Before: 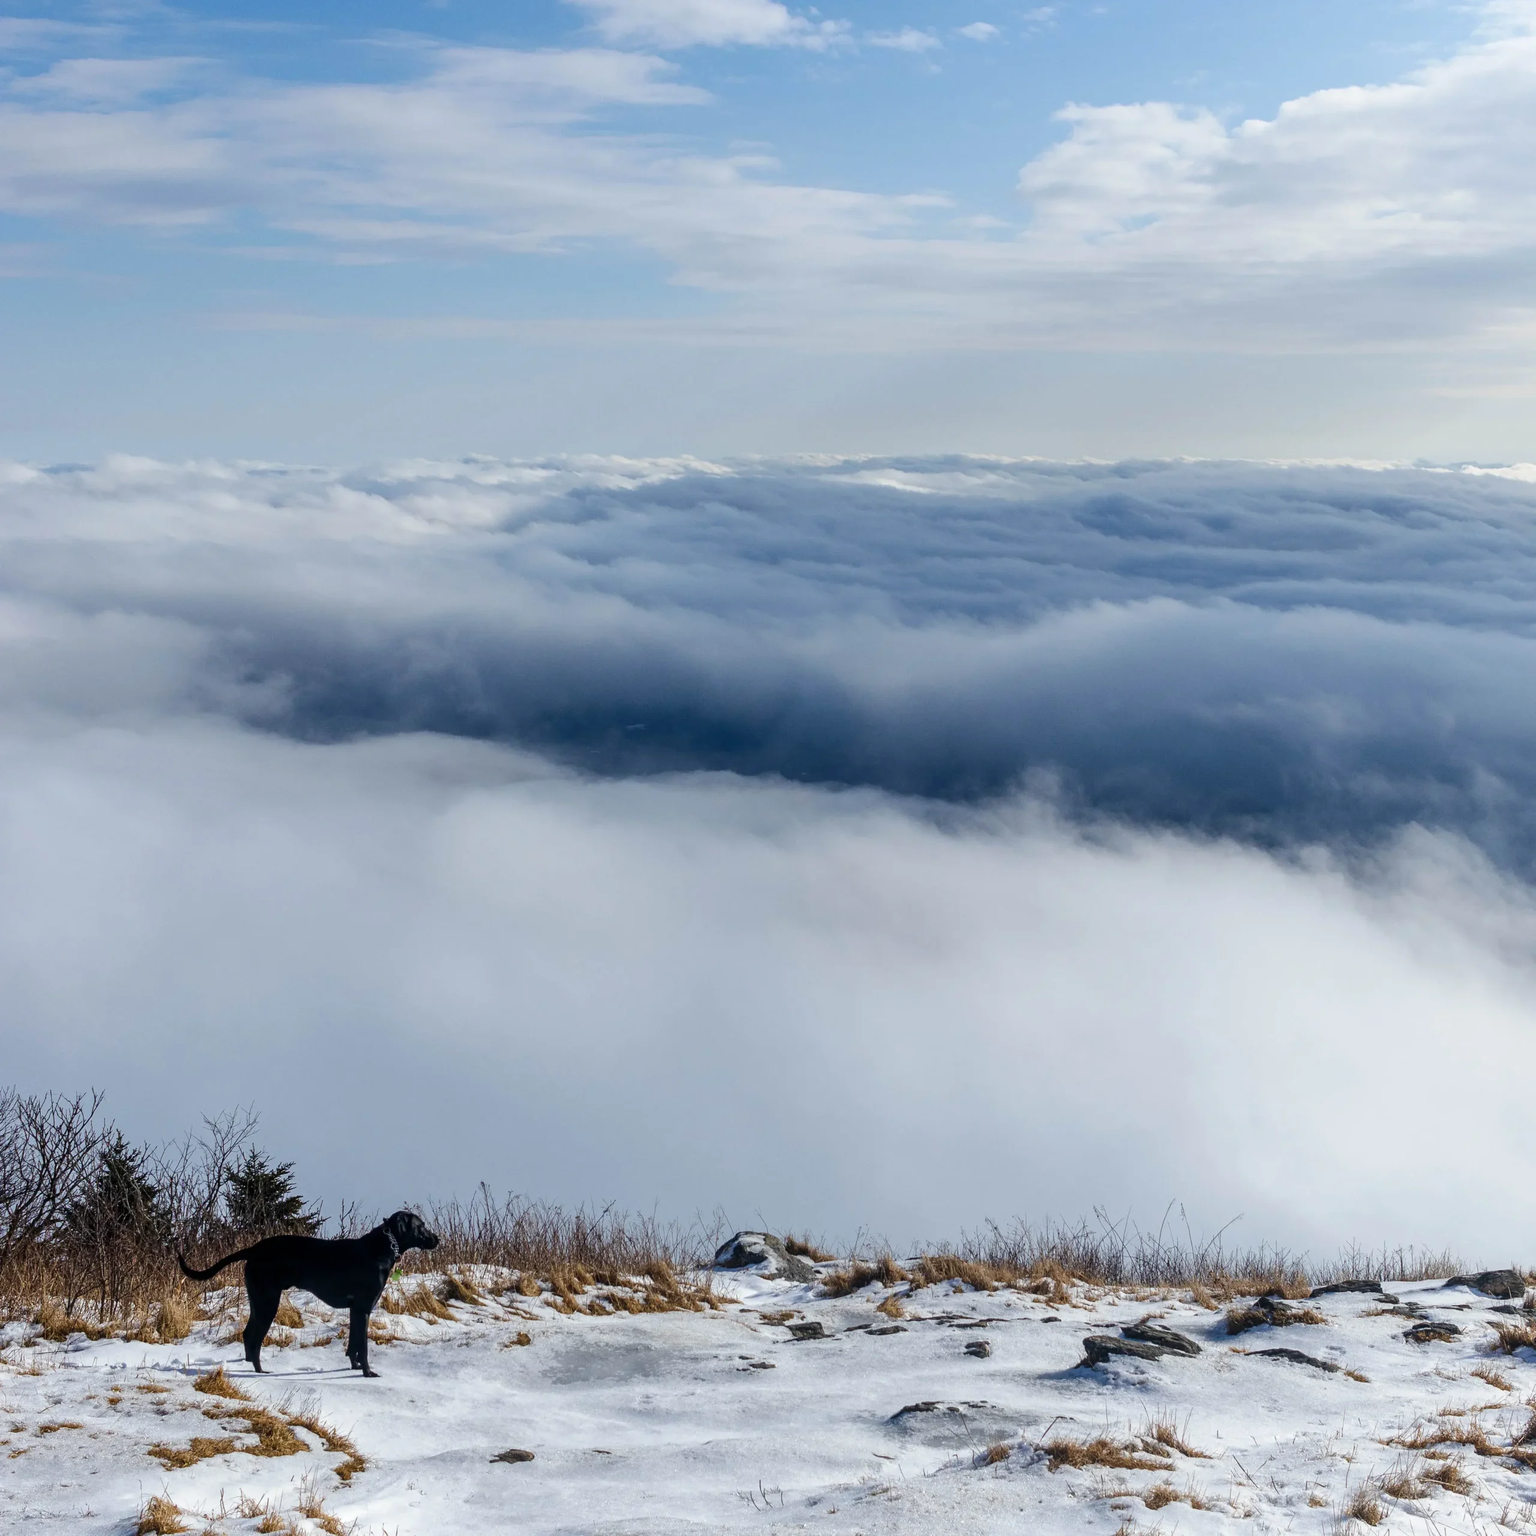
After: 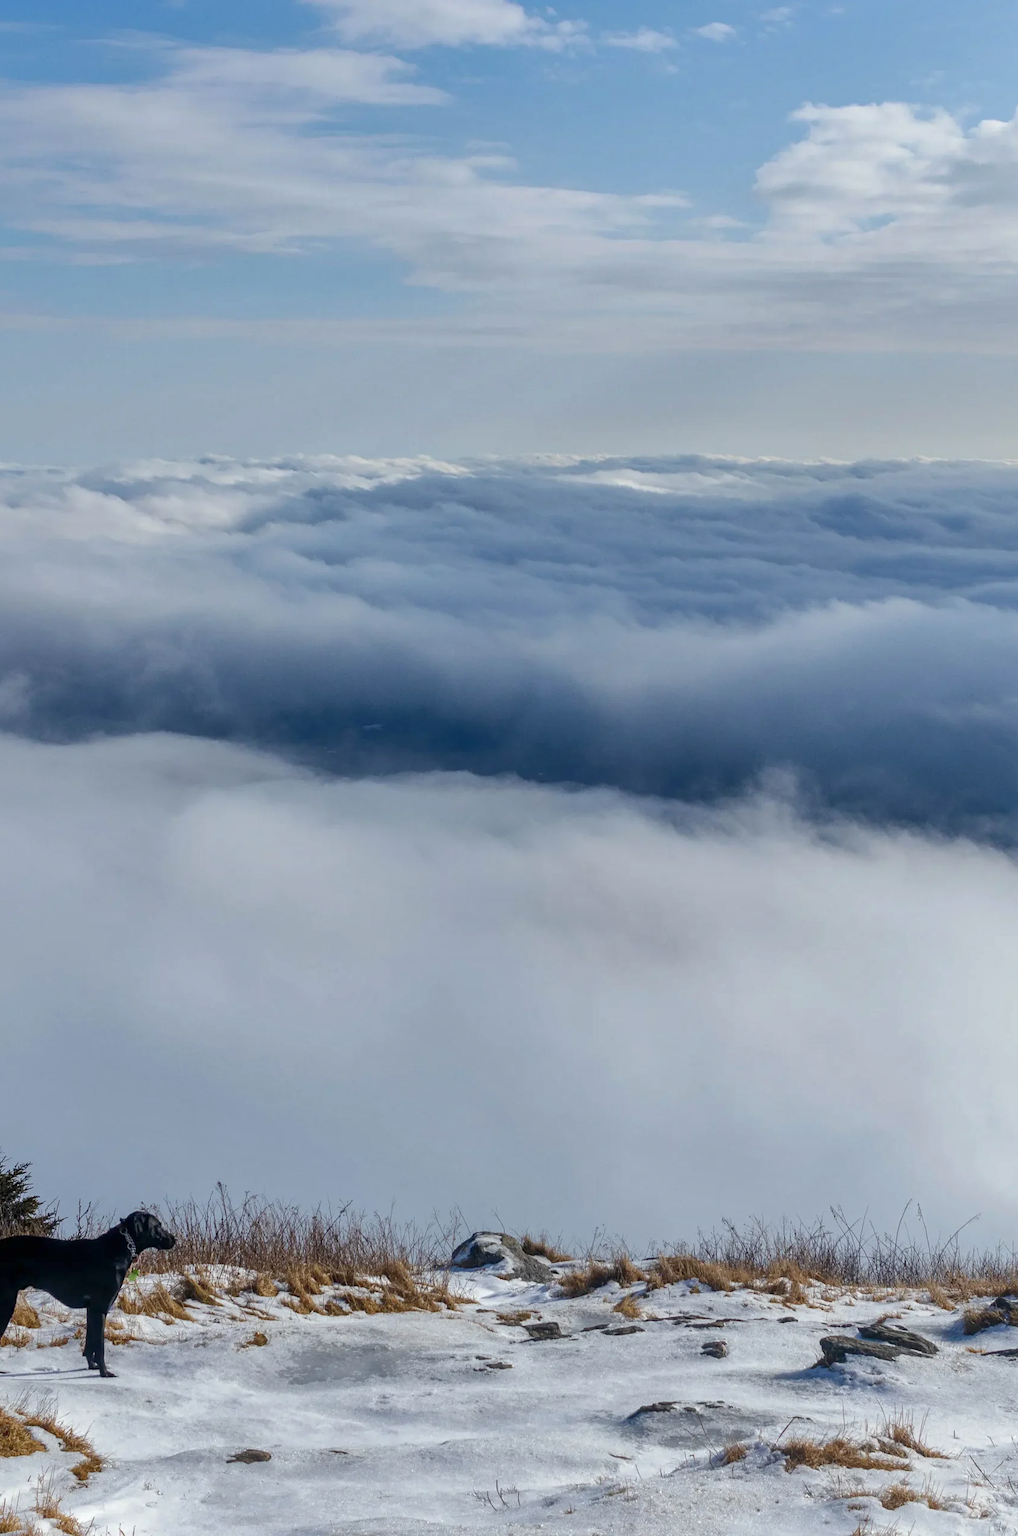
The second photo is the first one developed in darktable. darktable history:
crop: left 17.175%, right 16.48%
shadows and highlights: on, module defaults
